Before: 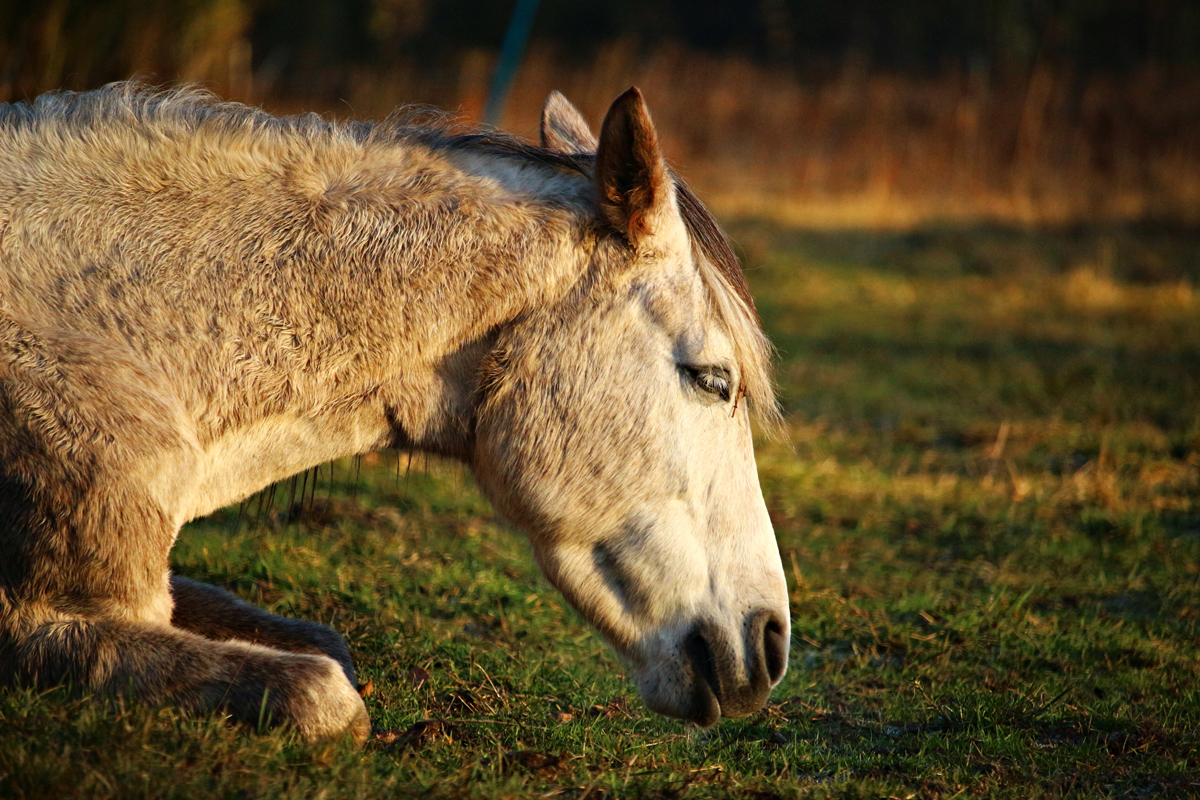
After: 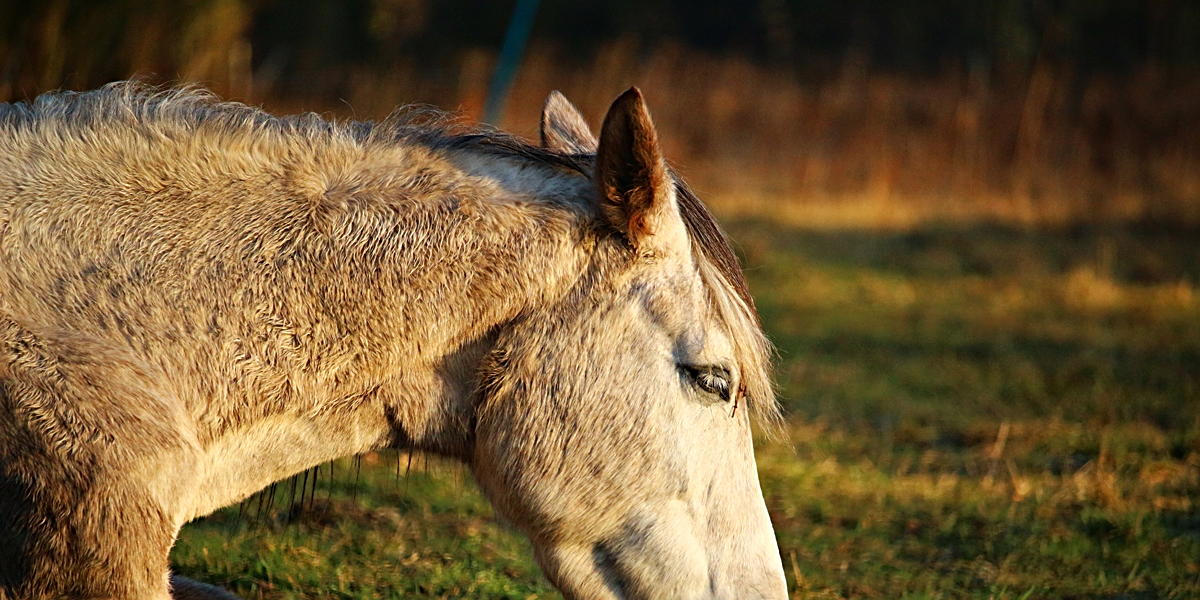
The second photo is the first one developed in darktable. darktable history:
crop: bottom 24.967%
sharpen: on, module defaults
